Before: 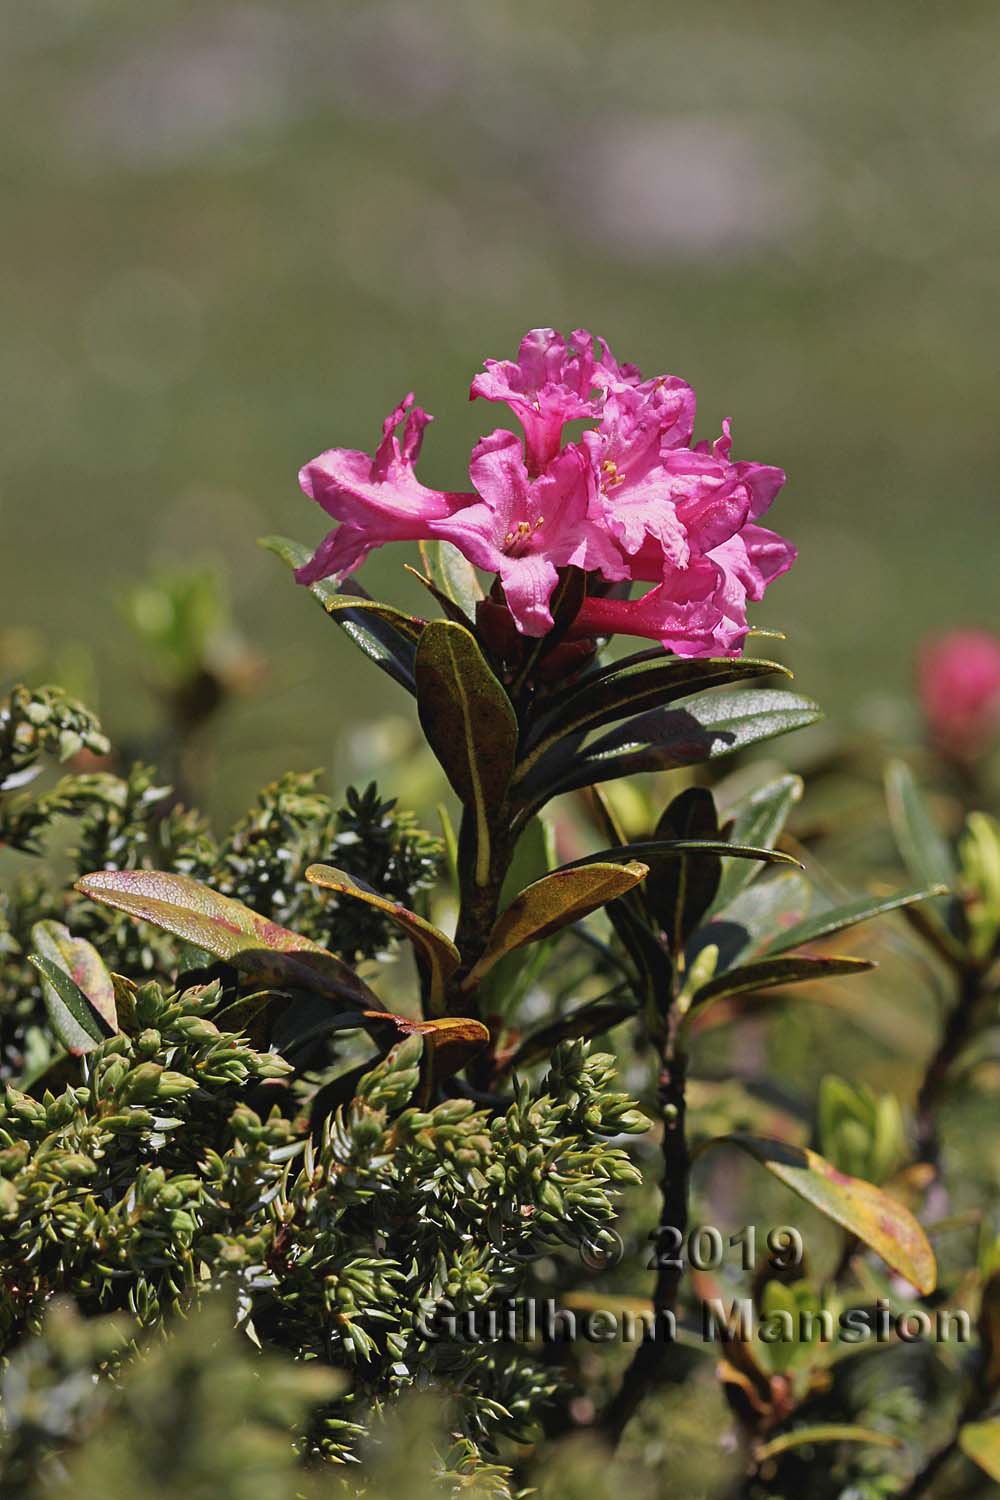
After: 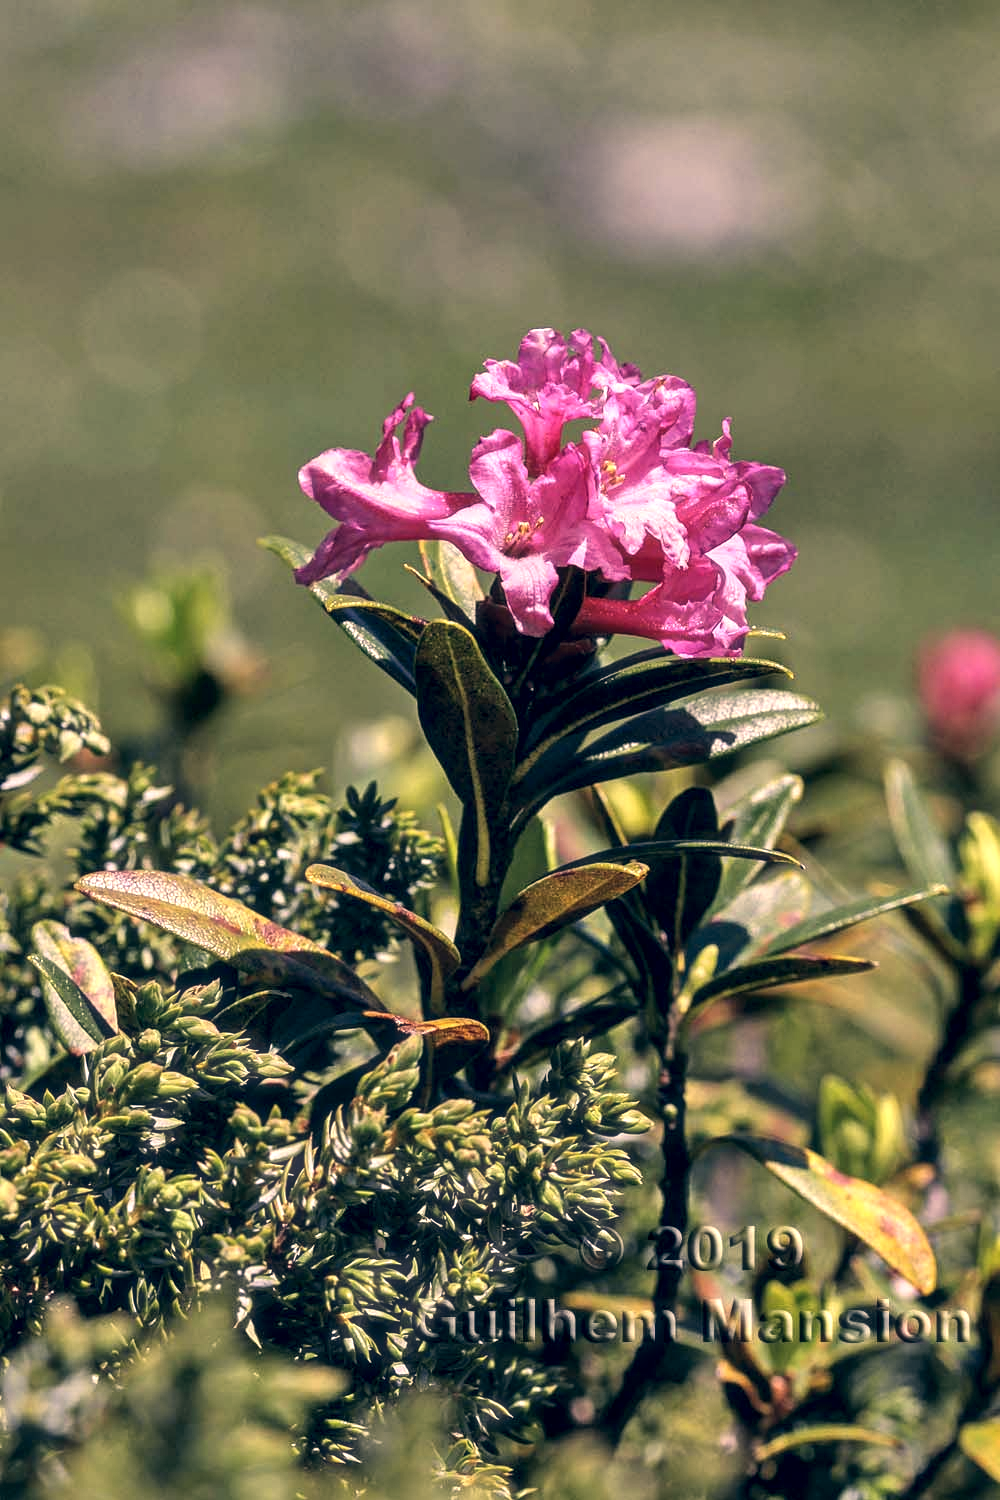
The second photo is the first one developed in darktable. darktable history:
haze removal: strength -0.103, compatibility mode true, adaptive false
color correction: highlights a* 10.29, highlights b* 14.38, shadows a* -10.28, shadows b* -15.12
local contrast: highlights 60%, shadows 63%, detail 160%
exposure: compensate exposure bias true, compensate highlight preservation false
